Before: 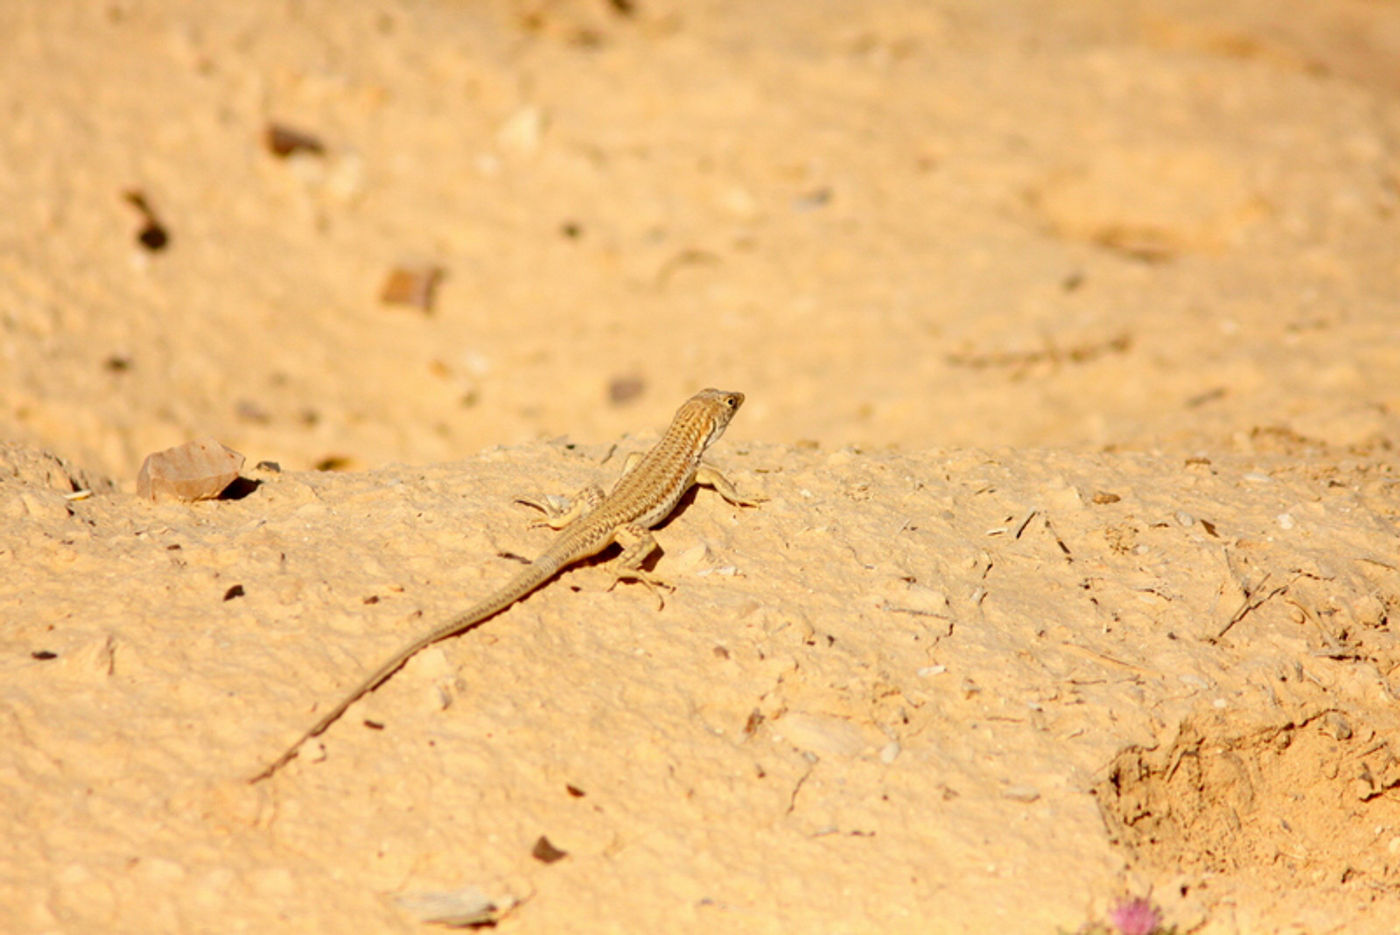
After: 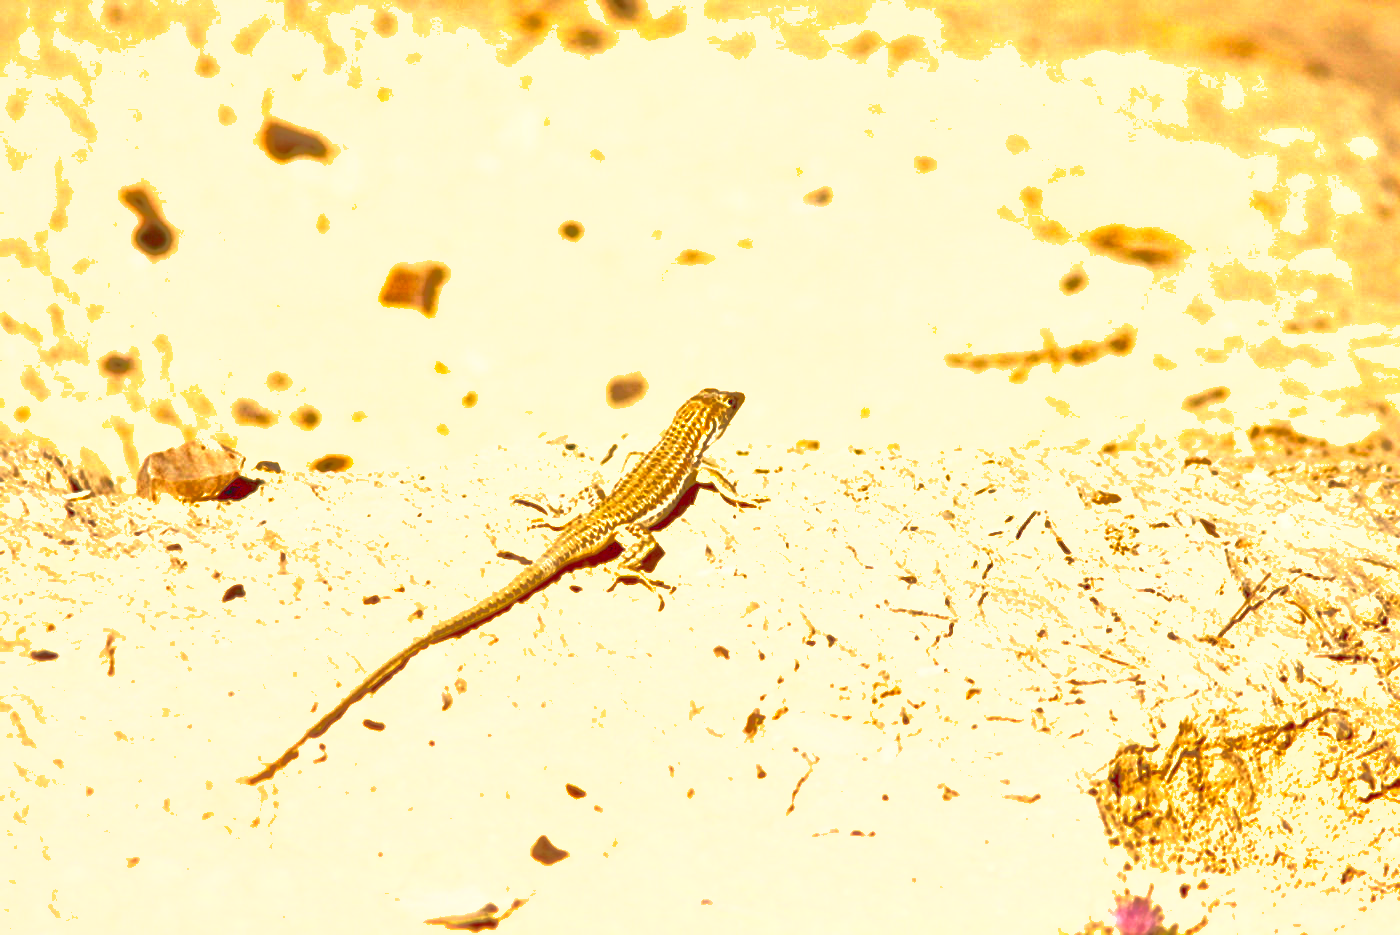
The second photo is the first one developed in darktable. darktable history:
local contrast: mode bilateral grid, contrast 21, coarseness 51, detail 120%, midtone range 0.2
tone curve: curves: ch0 [(0, 0.081) (0.483, 0.453) (0.881, 0.992)], color space Lab, linked channels, preserve colors none
exposure: black level correction 0.001, exposure 0.5 EV, compensate exposure bias true, compensate highlight preservation false
shadows and highlights: on, module defaults
